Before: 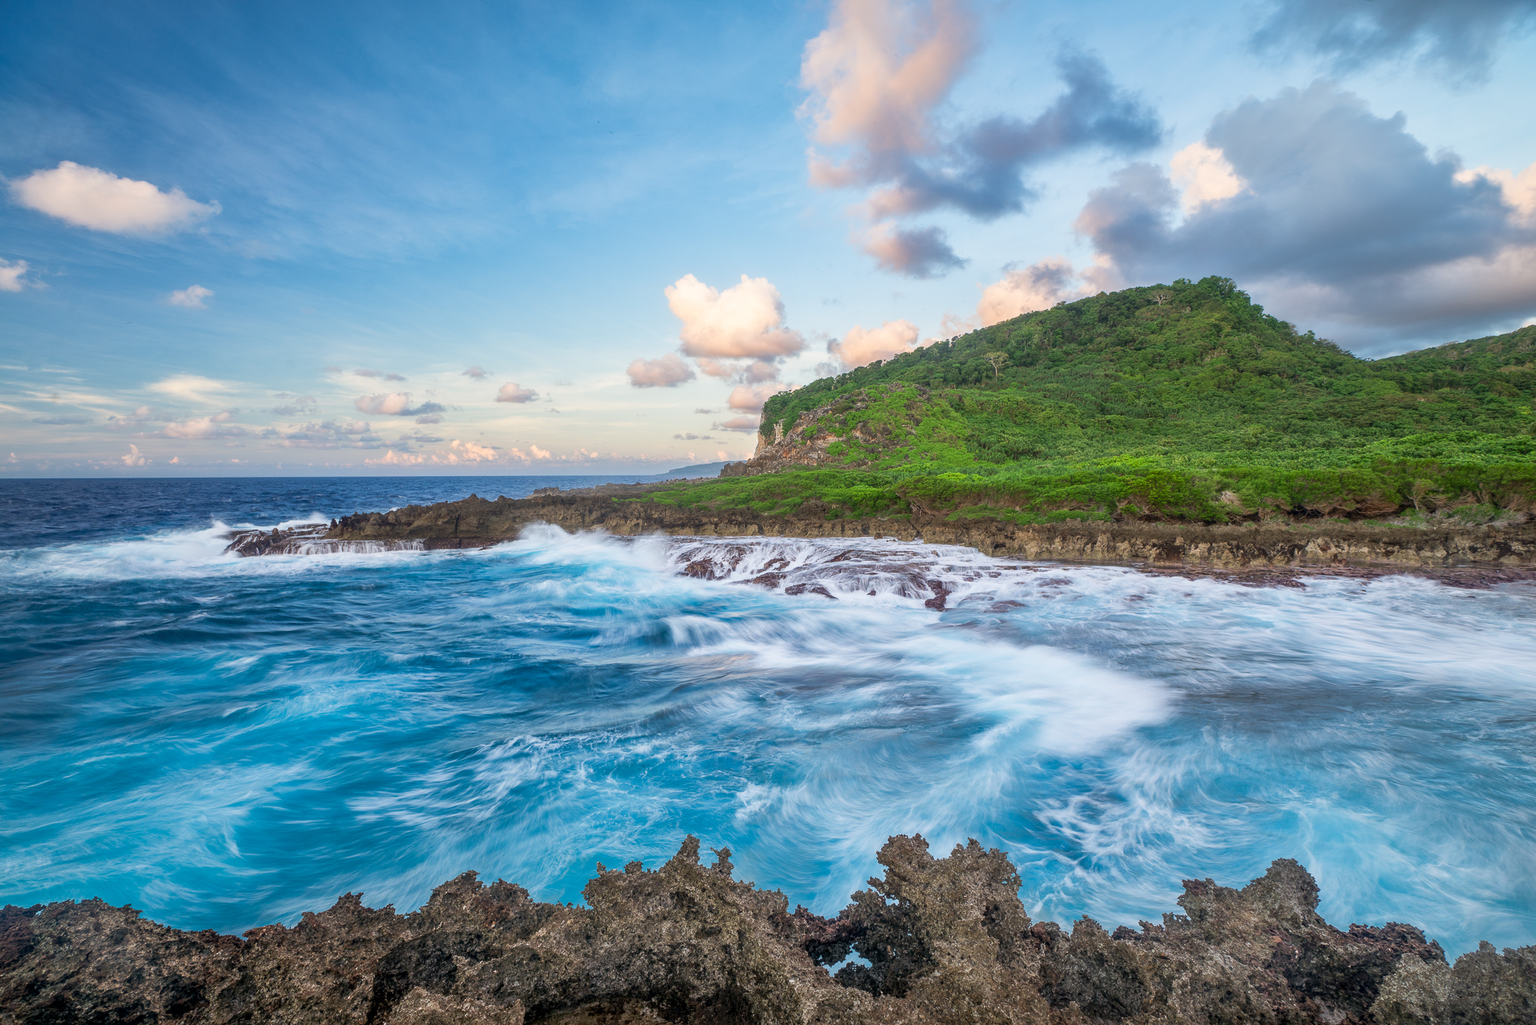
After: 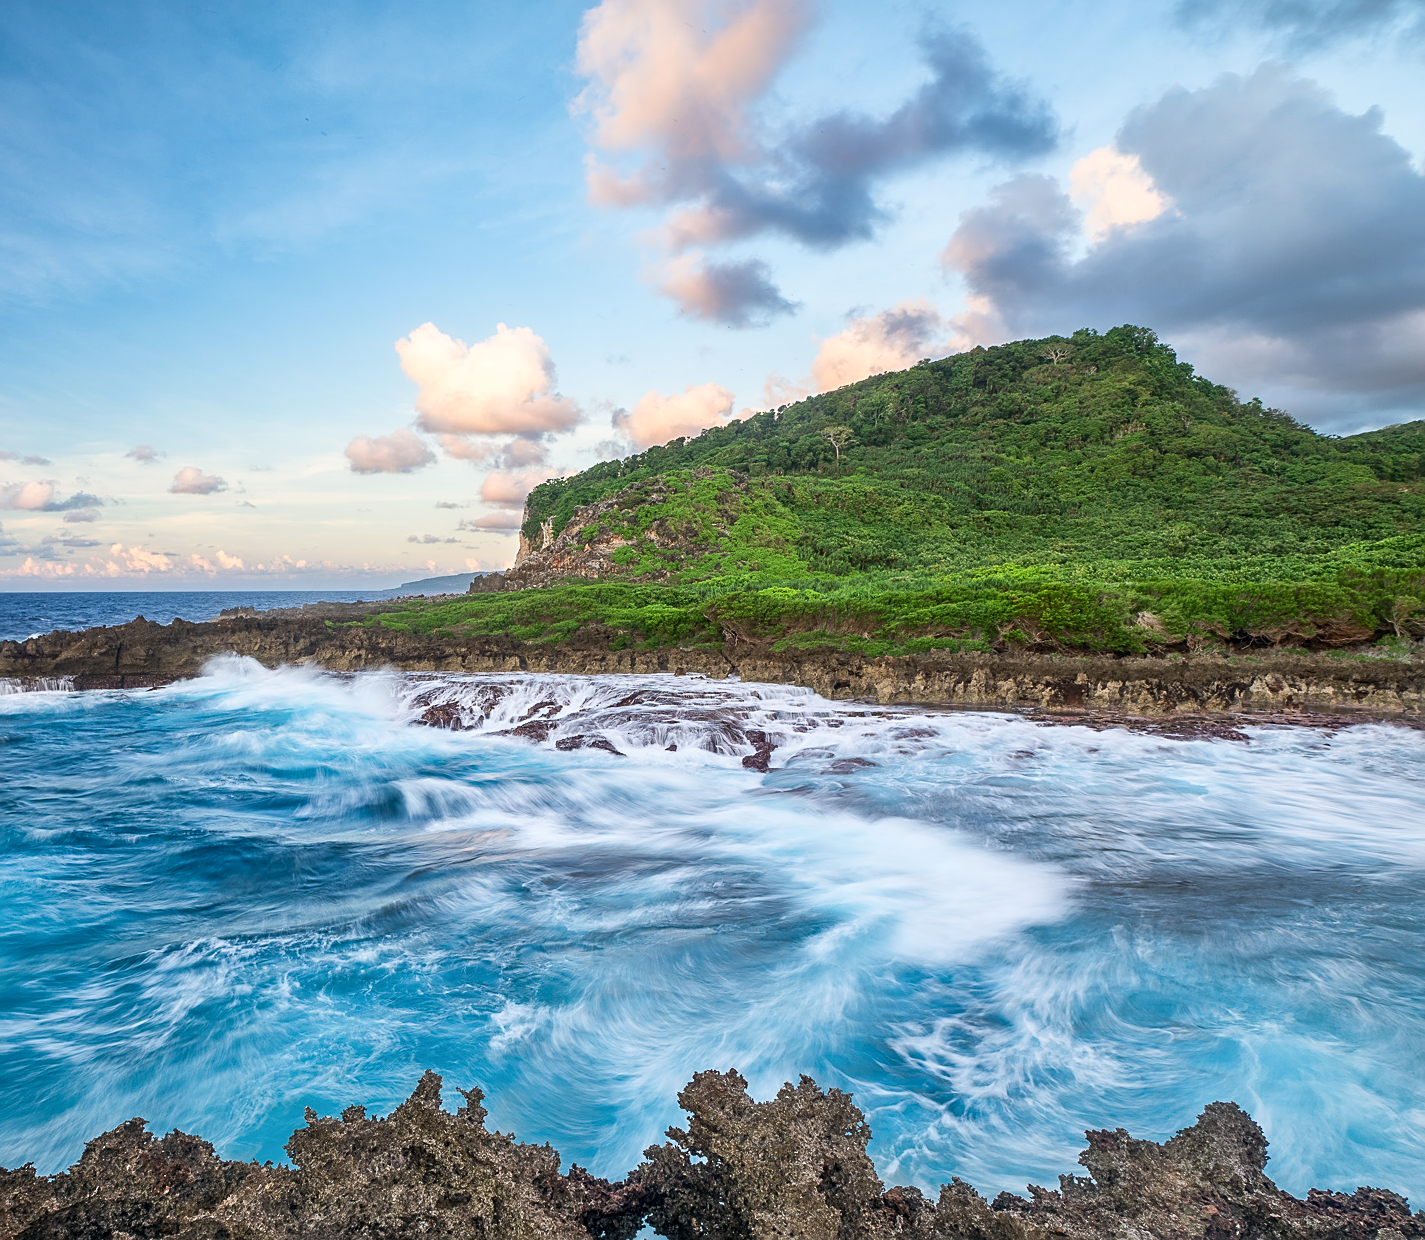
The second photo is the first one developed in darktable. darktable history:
sharpen: amount 0.497
crop and rotate: left 23.993%, top 3.213%, right 6.391%, bottom 6.019%
shadows and highlights: shadows 11.65, white point adjustment 1.16, highlights -2.22, soften with gaussian
contrast brightness saturation: contrast 0.139
